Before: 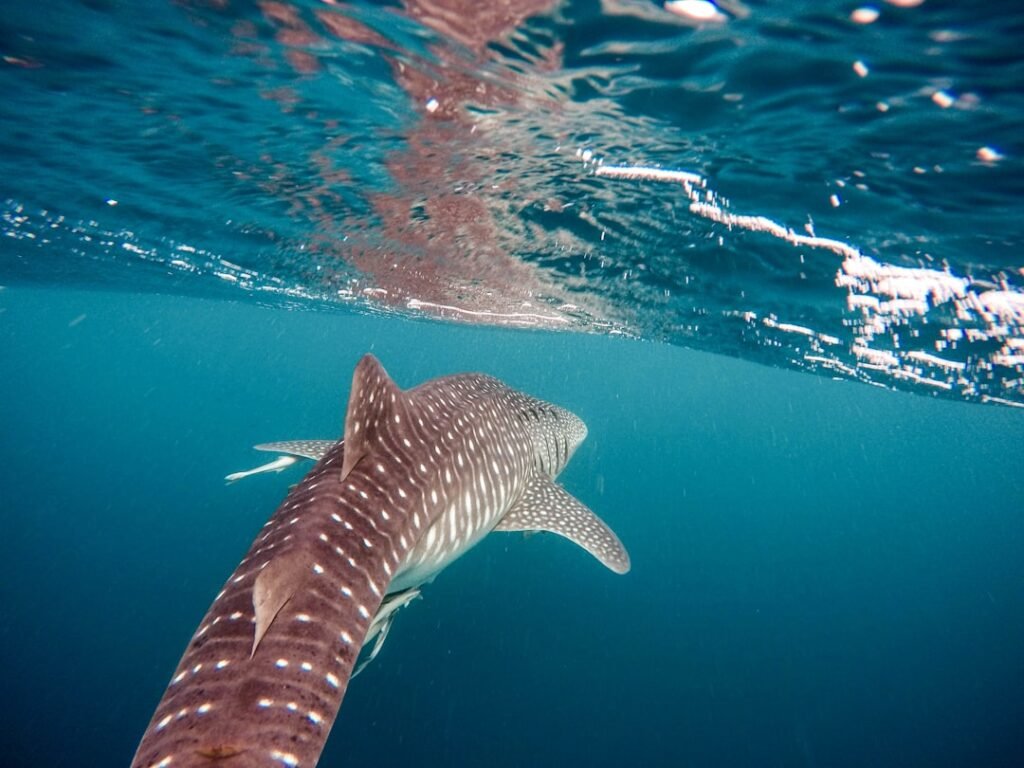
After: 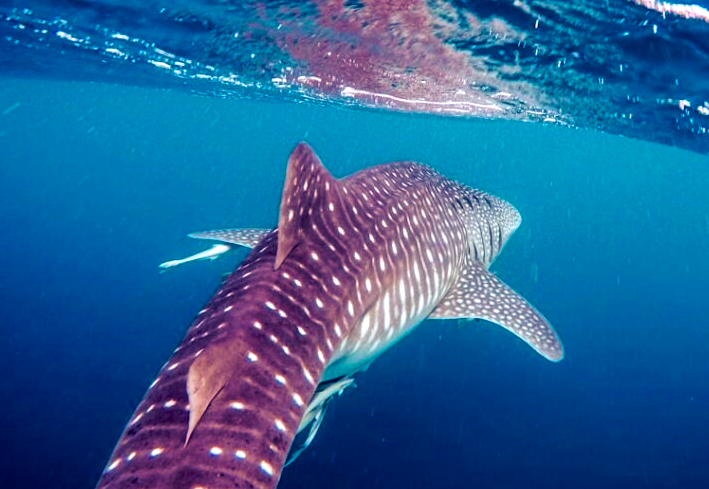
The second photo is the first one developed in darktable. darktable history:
crop: left 6.488%, top 27.668%, right 24.183%, bottom 8.656%
velvia: strength 56%
color balance rgb: shadows lift › luminance -41.13%, shadows lift › chroma 14.13%, shadows lift › hue 260°, power › luminance -3.76%, power › chroma 0.56%, power › hue 40.37°, highlights gain › luminance 16.81%, highlights gain › chroma 2.94%, highlights gain › hue 260°, global offset › luminance -0.29%, global offset › chroma 0.31%, global offset › hue 260°, perceptual saturation grading › global saturation 20%, perceptual saturation grading › highlights -13.92%, perceptual saturation grading › shadows 50%
